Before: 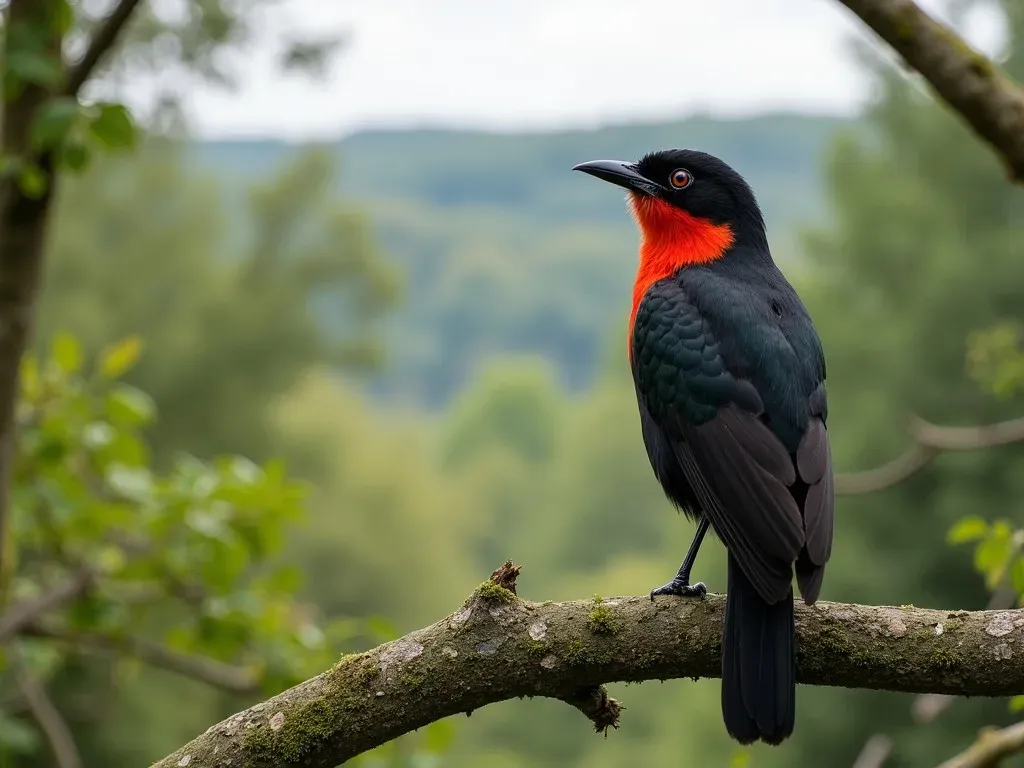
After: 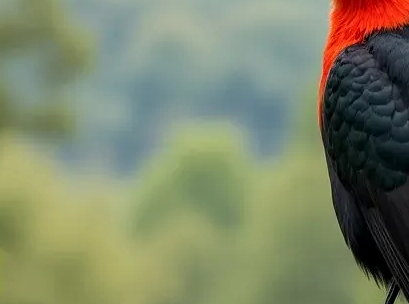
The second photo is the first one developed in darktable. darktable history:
crop: left 30.284%, top 30.5%, right 29.696%, bottom 29.803%
local contrast: on, module defaults
